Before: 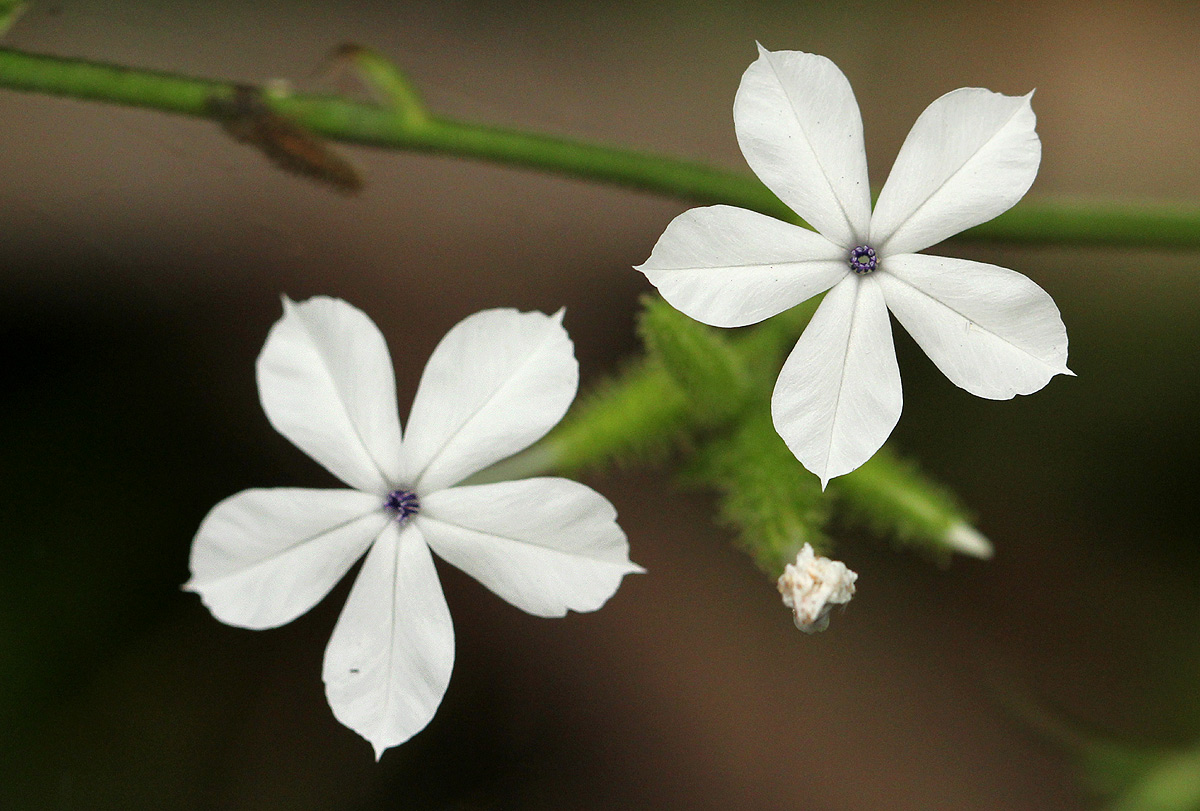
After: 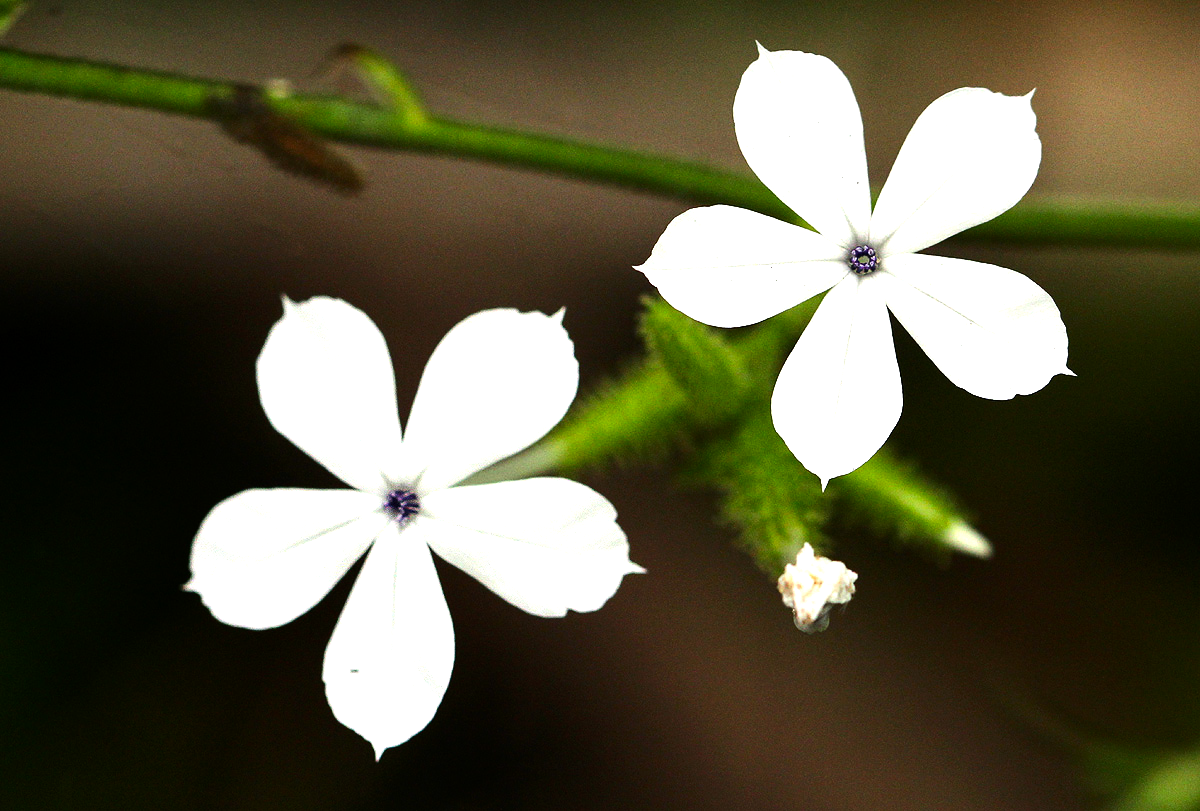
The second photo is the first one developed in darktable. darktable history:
tone equalizer: -8 EV -1.08 EV, -7 EV -1.01 EV, -6 EV -0.867 EV, -5 EV -0.578 EV, -3 EV 0.578 EV, -2 EV 0.867 EV, -1 EV 1.01 EV, +0 EV 1.08 EV, edges refinement/feathering 500, mask exposure compensation -1.57 EV, preserve details no
contrast brightness saturation: contrast 0.09, saturation 0.28
